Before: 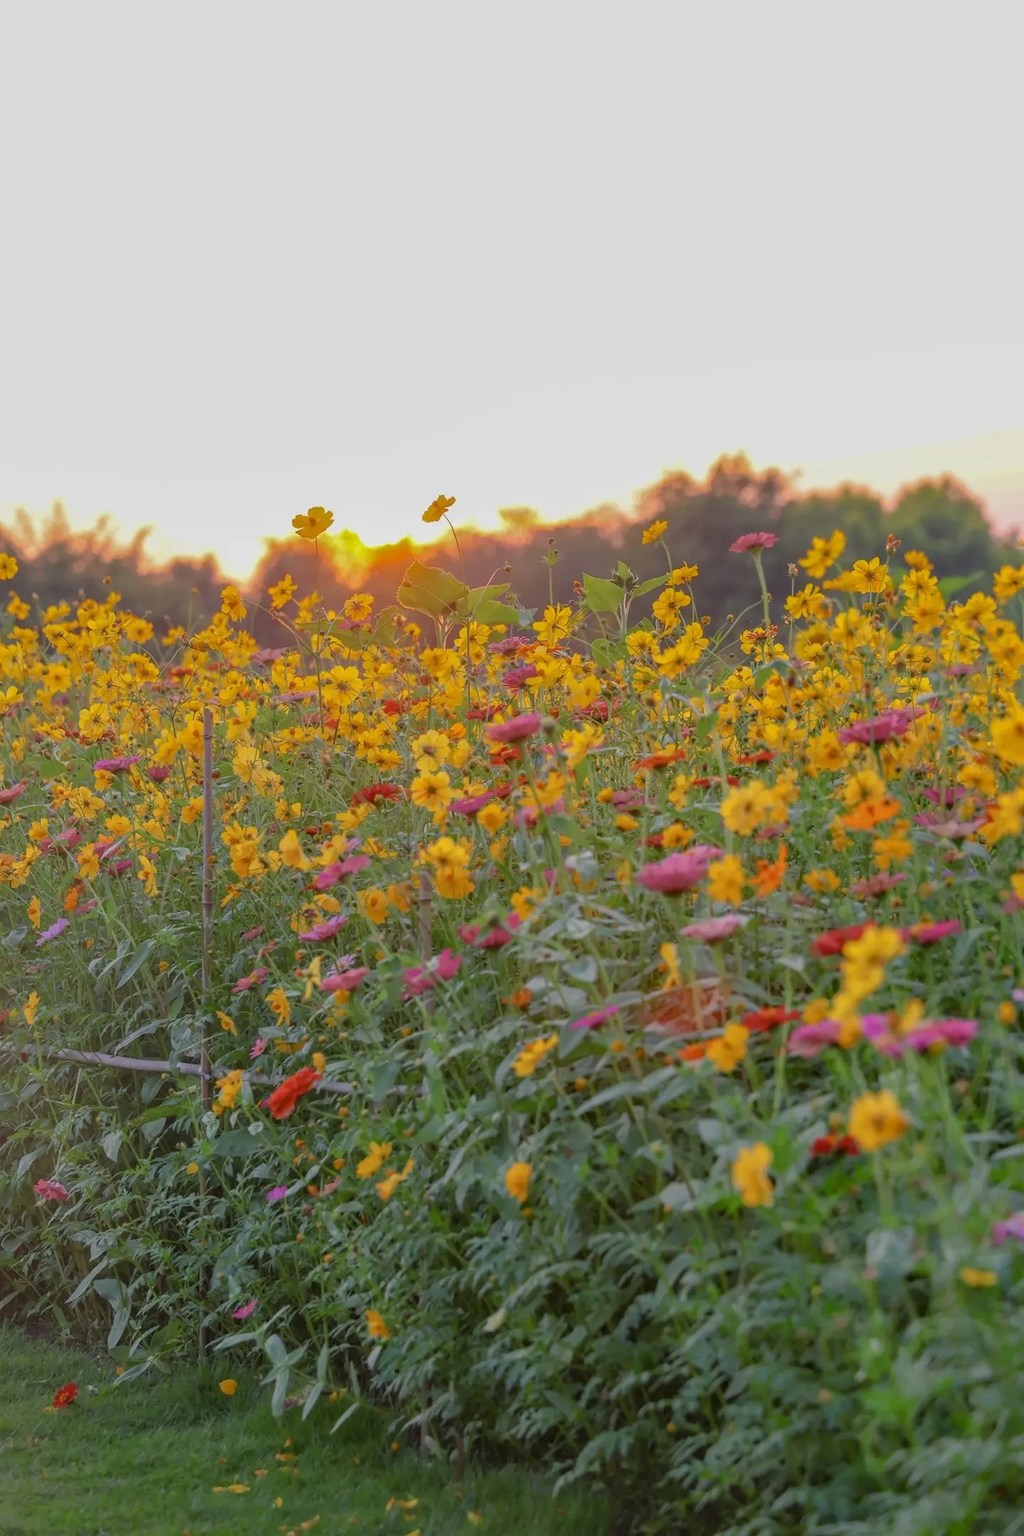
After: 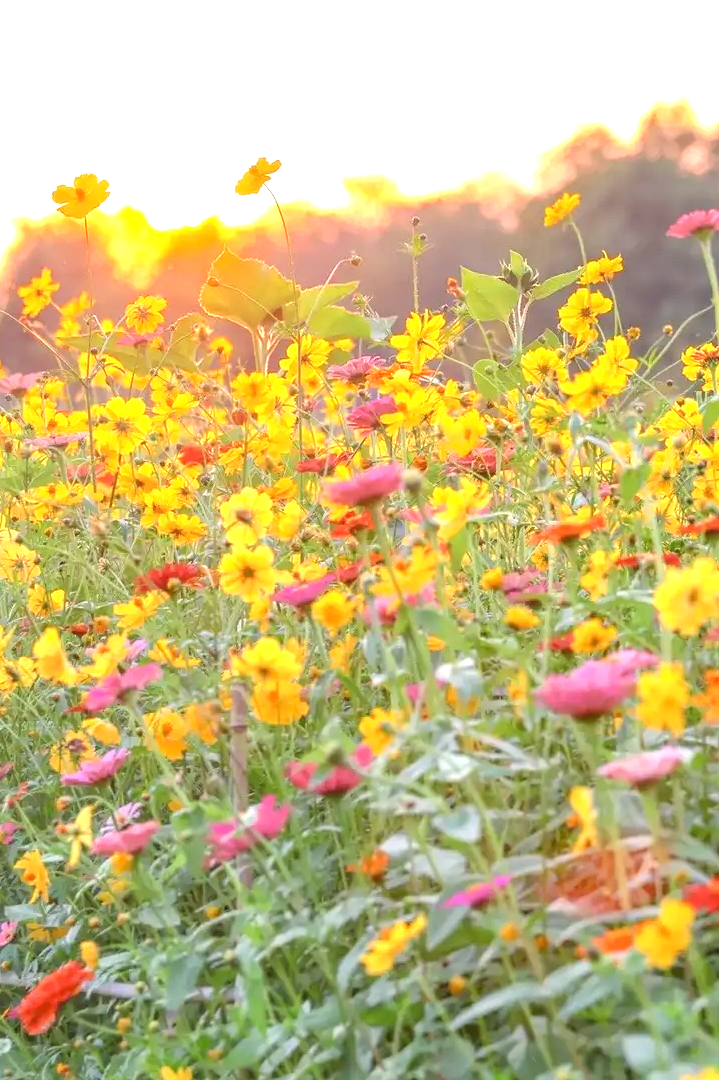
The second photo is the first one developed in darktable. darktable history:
exposure: black level correction 0, exposure 1.45 EV, compensate exposure bias true, compensate highlight preservation false
crop: left 25%, top 25%, right 25%, bottom 25%
